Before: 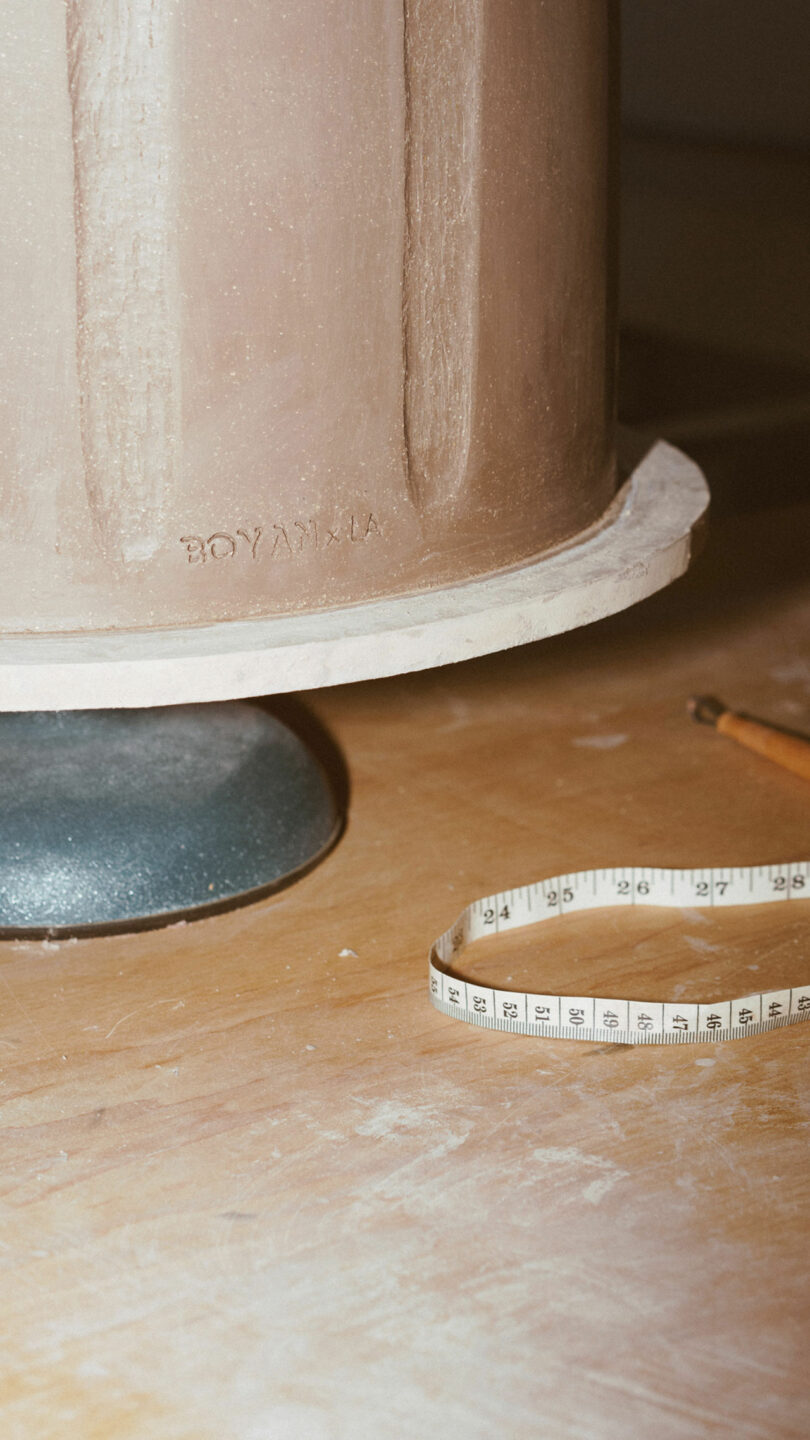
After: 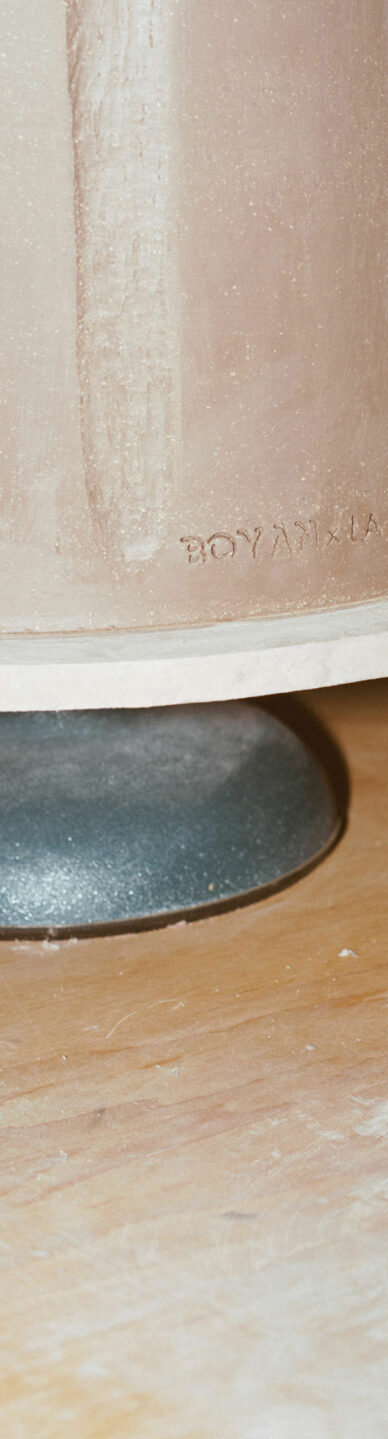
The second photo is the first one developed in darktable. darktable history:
crop and rotate: left 0.018%, top 0%, right 52.08%
